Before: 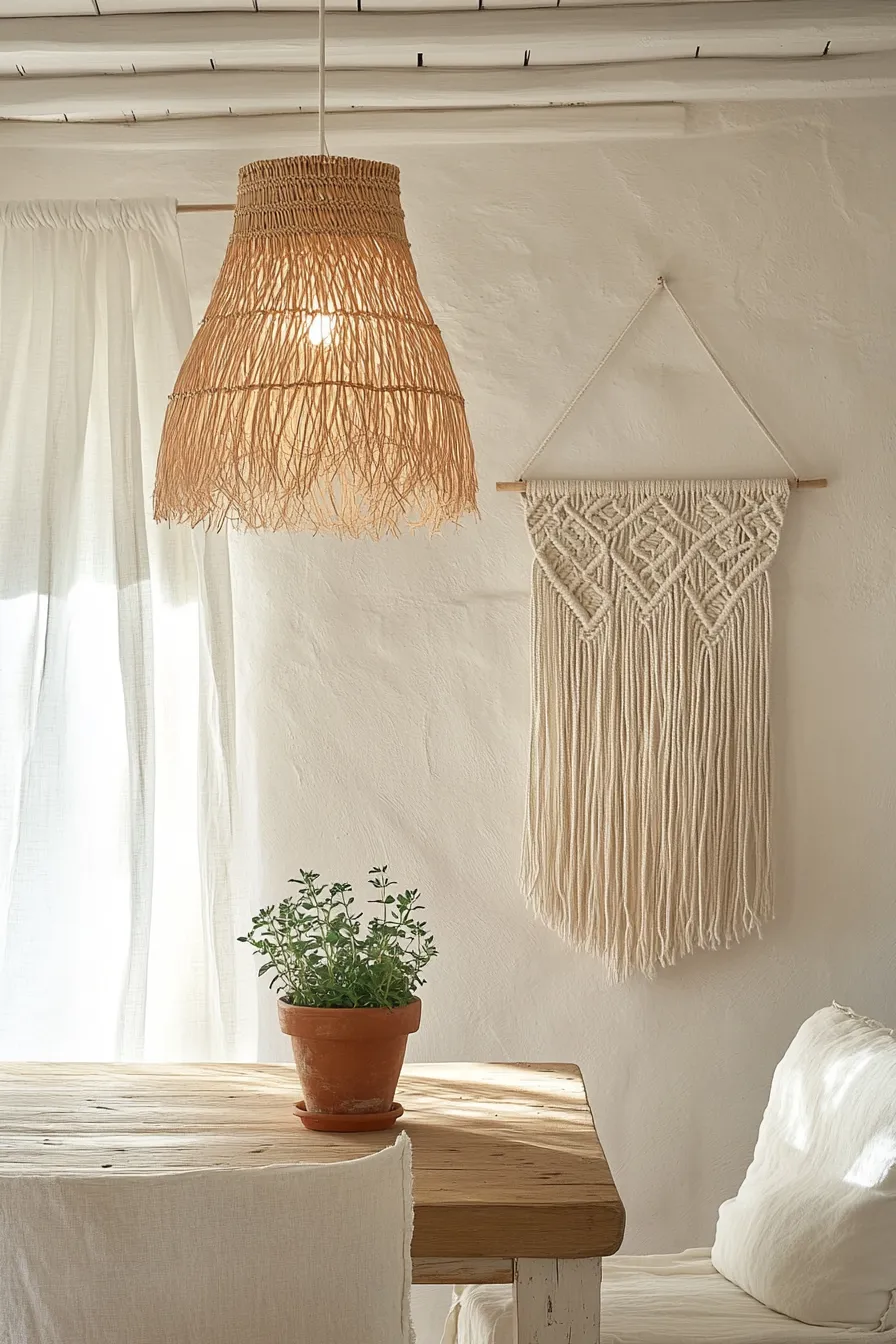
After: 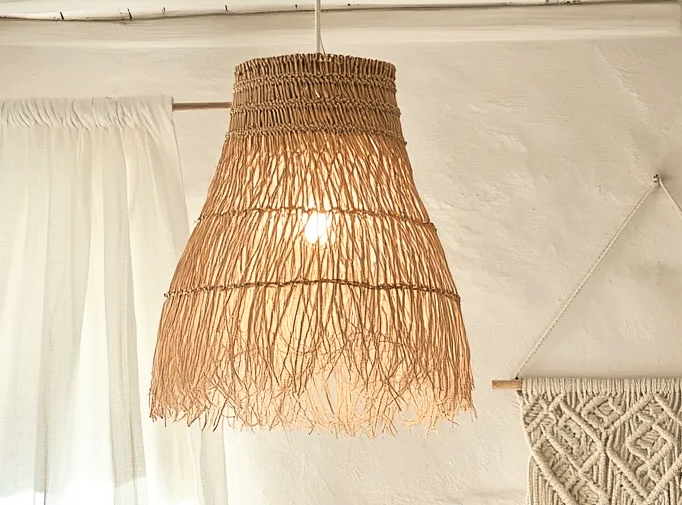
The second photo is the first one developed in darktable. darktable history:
tone curve: curves: ch0 [(0, 0) (0.003, 0.047) (0.011, 0.047) (0.025, 0.049) (0.044, 0.051) (0.069, 0.055) (0.1, 0.066) (0.136, 0.089) (0.177, 0.12) (0.224, 0.155) (0.277, 0.205) (0.335, 0.281) (0.399, 0.37) (0.468, 0.47) (0.543, 0.574) (0.623, 0.687) (0.709, 0.801) (0.801, 0.89) (0.898, 0.963) (1, 1)], color space Lab, linked channels, preserve colors none
crop: left 0.542%, top 7.642%, right 23.313%, bottom 54.765%
